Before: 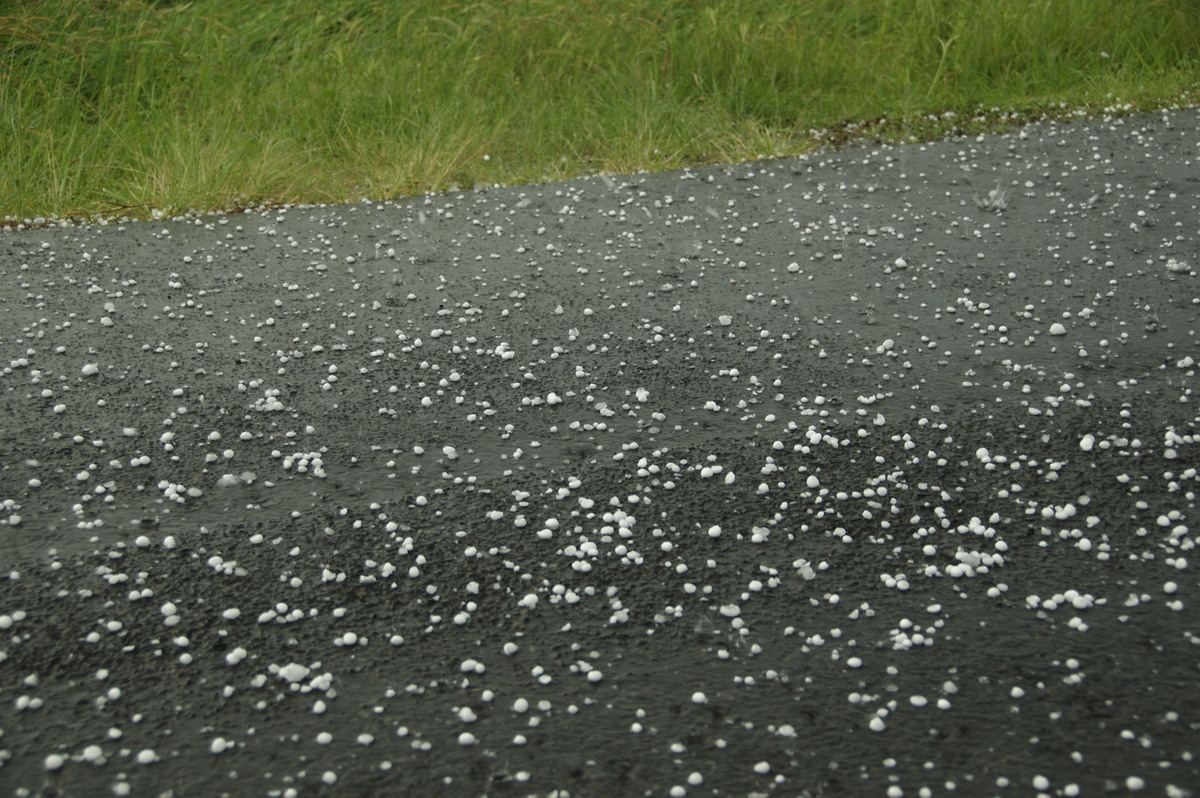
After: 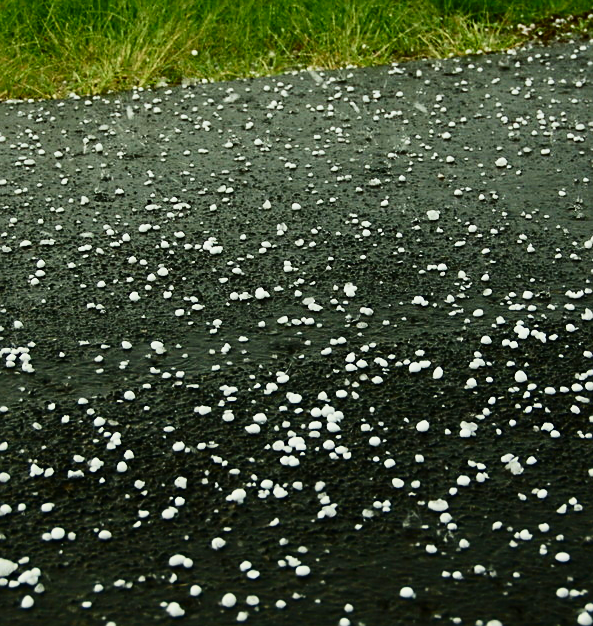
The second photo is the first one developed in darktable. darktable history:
exposure: black level correction 0, exposure -0.766 EV, compensate highlight preservation false
crop and rotate: angle 0.02°, left 24.353%, top 13.219%, right 26.156%, bottom 8.224%
tone equalizer: on, module defaults
base curve: curves: ch0 [(0, 0) (0.032, 0.025) (0.121, 0.166) (0.206, 0.329) (0.605, 0.79) (1, 1)], preserve colors none
sharpen: on, module defaults
contrast brightness saturation: contrast 0.22
tone curve: curves: ch0 [(0, 0) (0.091, 0.077) (0.517, 0.574) (0.745, 0.82) (0.844, 0.908) (0.909, 0.942) (1, 0.973)]; ch1 [(0, 0) (0.437, 0.404) (0.5, 0.5) (0.534, 0.554) (0.58, 0.603) (0.616, 0.649) (1, 1)]; ch2 [(0, 0) (0.442, 0.415) (0.5, 0.5) (0.535, 0.557) (0.585, 0.62) (1, 1)], color space Lab, independent channels, preserve colors none
